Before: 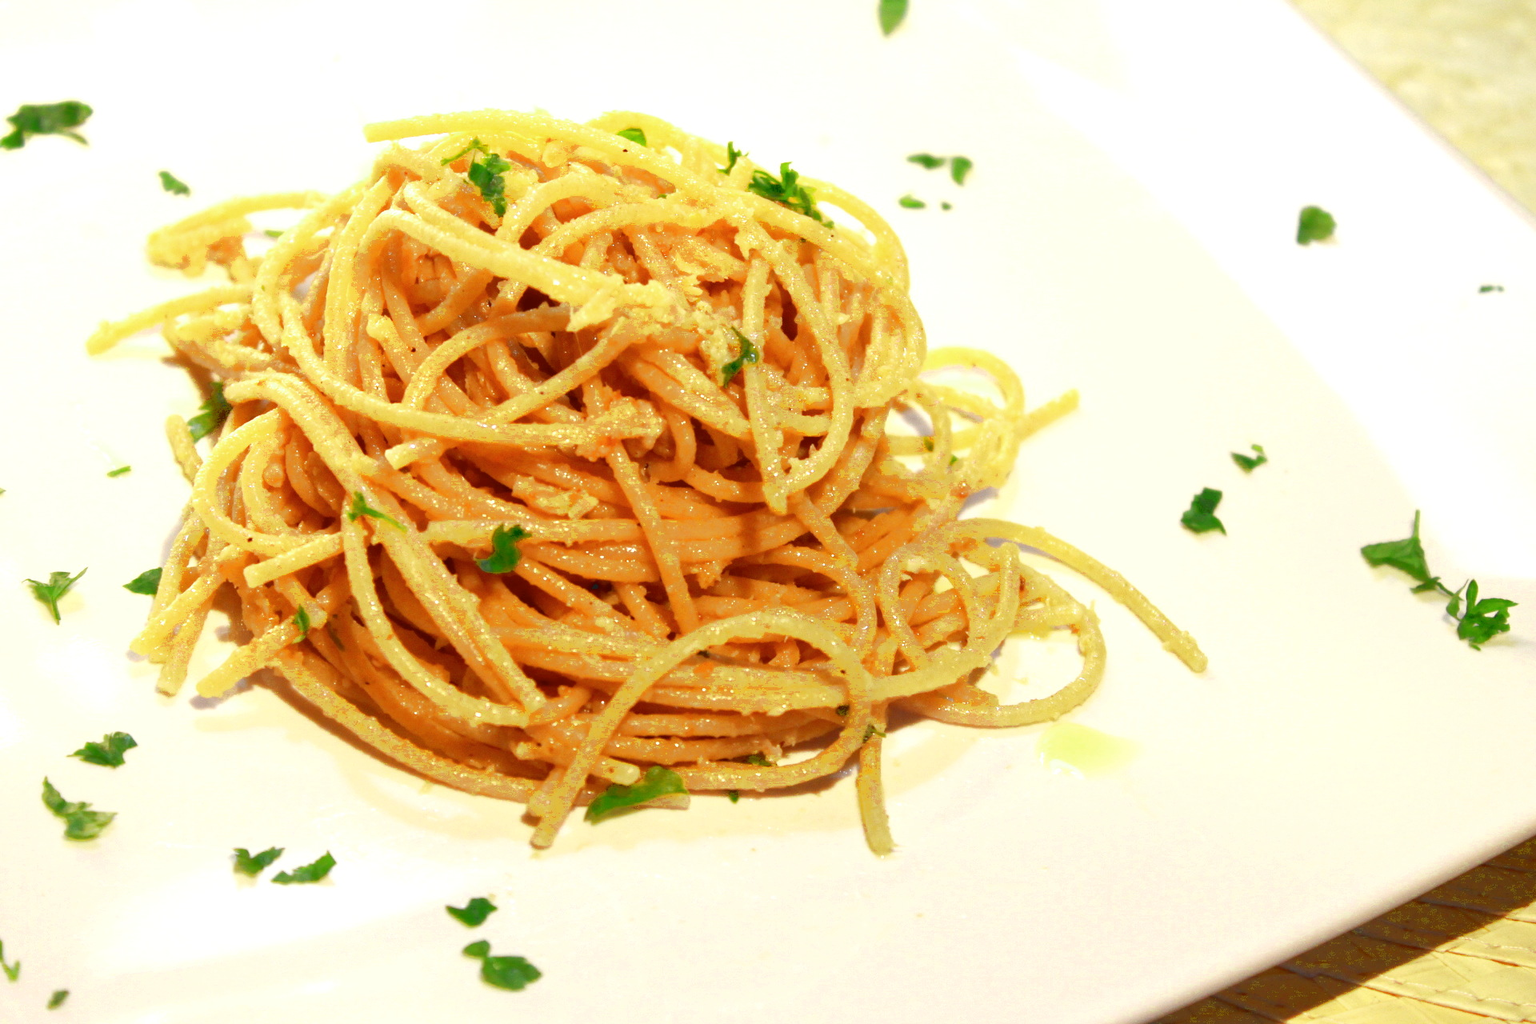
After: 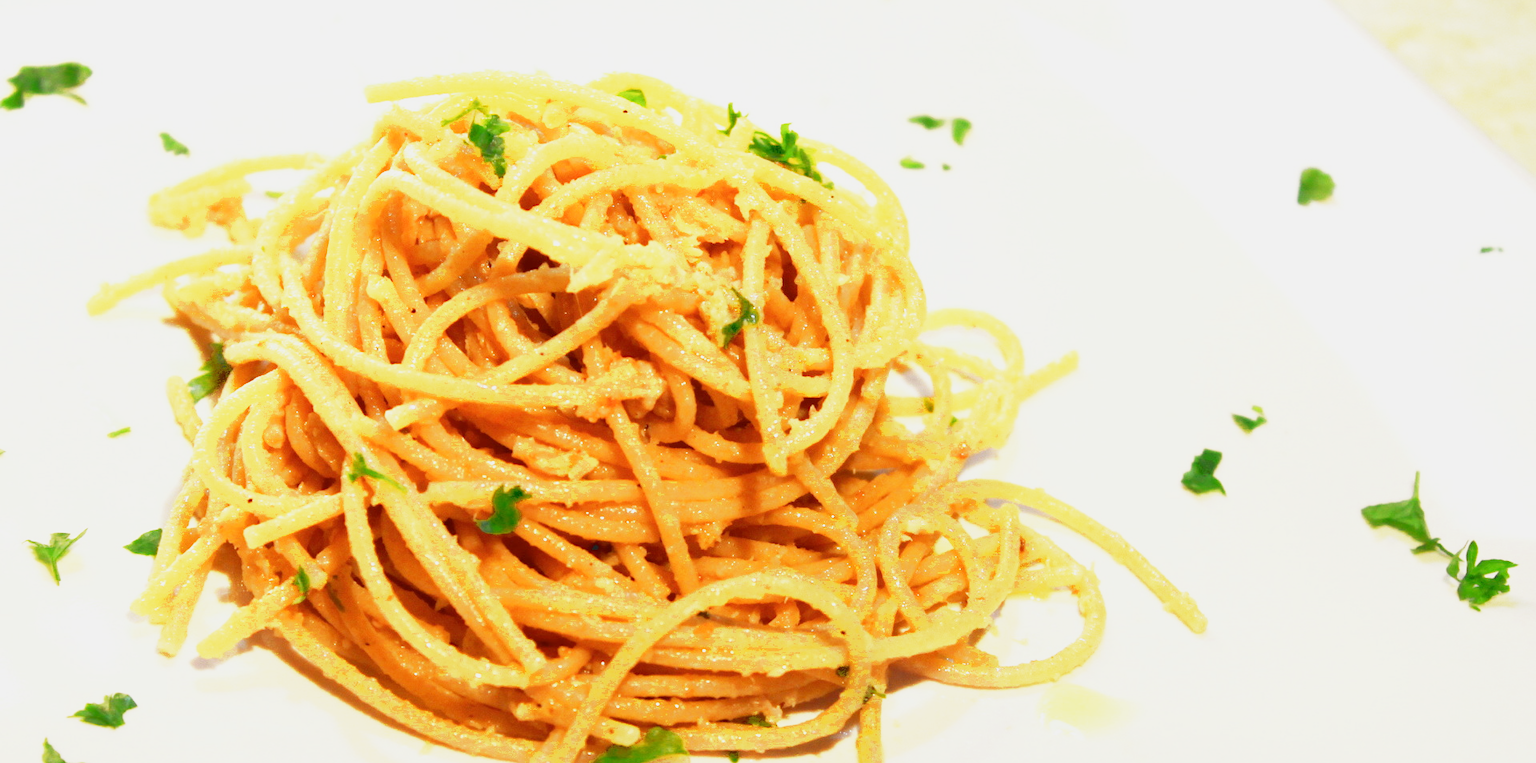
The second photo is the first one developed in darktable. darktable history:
base curve: curves: ch0 [(0, 0) (0.088, 0.125) (0.176, 0.251) (0.354, 0.501) (0.613, 0.749) (1, 0.877)], preserve colors none
crop: top 3.896%, bottom 21.511%
